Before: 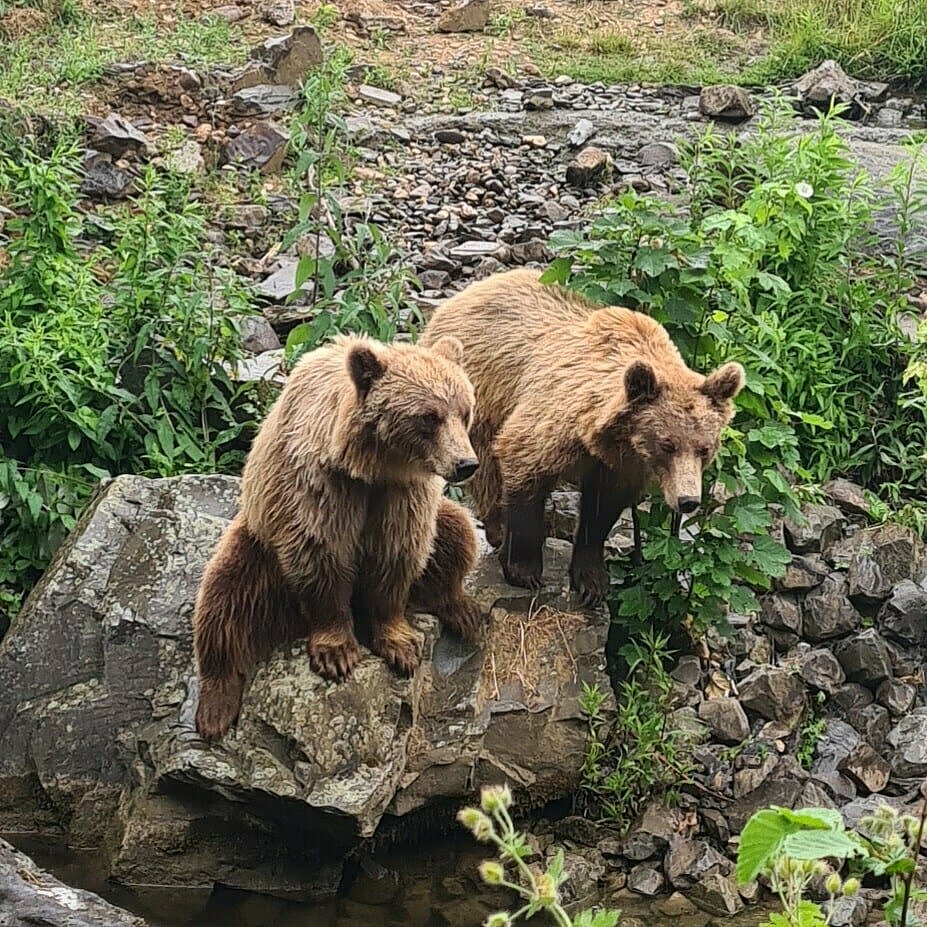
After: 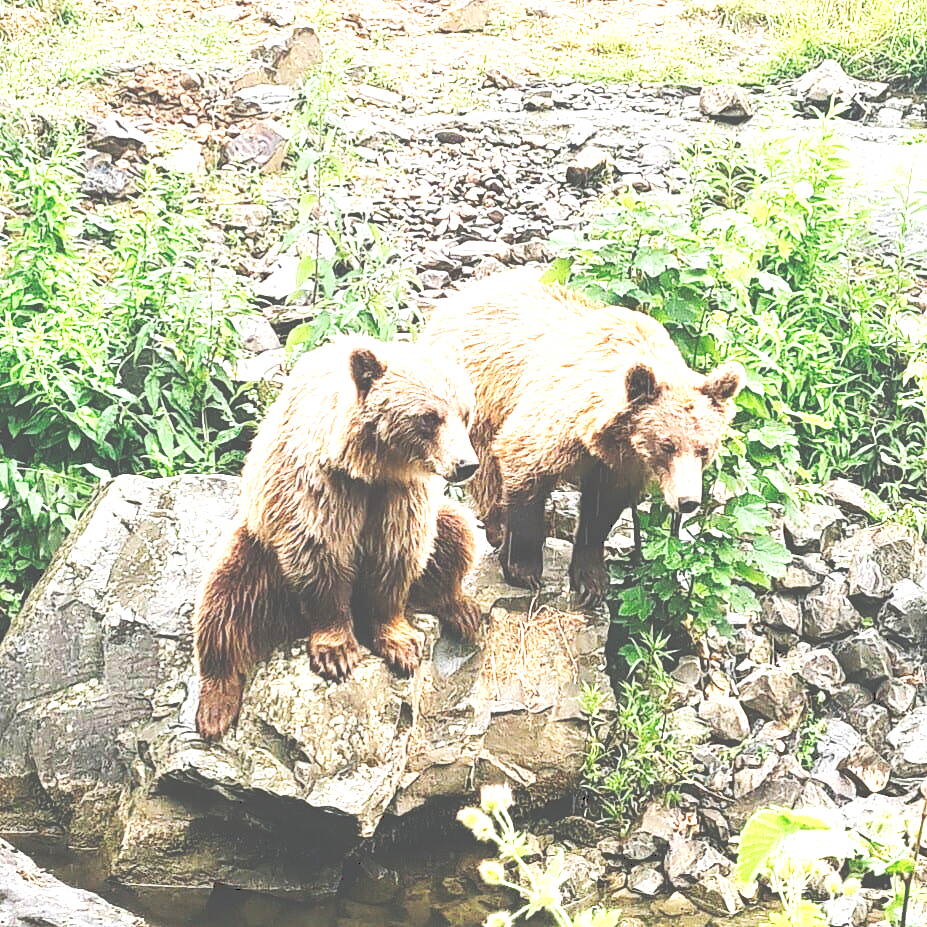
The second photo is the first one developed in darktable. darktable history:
tone curve: curves: ch0 [(0, 0) (0.003, 0.334) (0.011, 0.338) (0.025, 0.338) (0.044, 0.338) (0.069, 0.339) (0.1, 0.342) (0.136, 0.343) (0.177, 0.349) (0.224, 0.36) (0.277, 0.385) (0.335, 0.42) (0.399, 0.465) (0.468, 0.535) (0.543, 0.632) (0.623, 0.73) (0.709, 0.814) (0.801, 0.879) (0.898, 0.935) (1, 1)], preserve colors none
exposure: exposure 1.989 EV, compensate highlight preservation false
